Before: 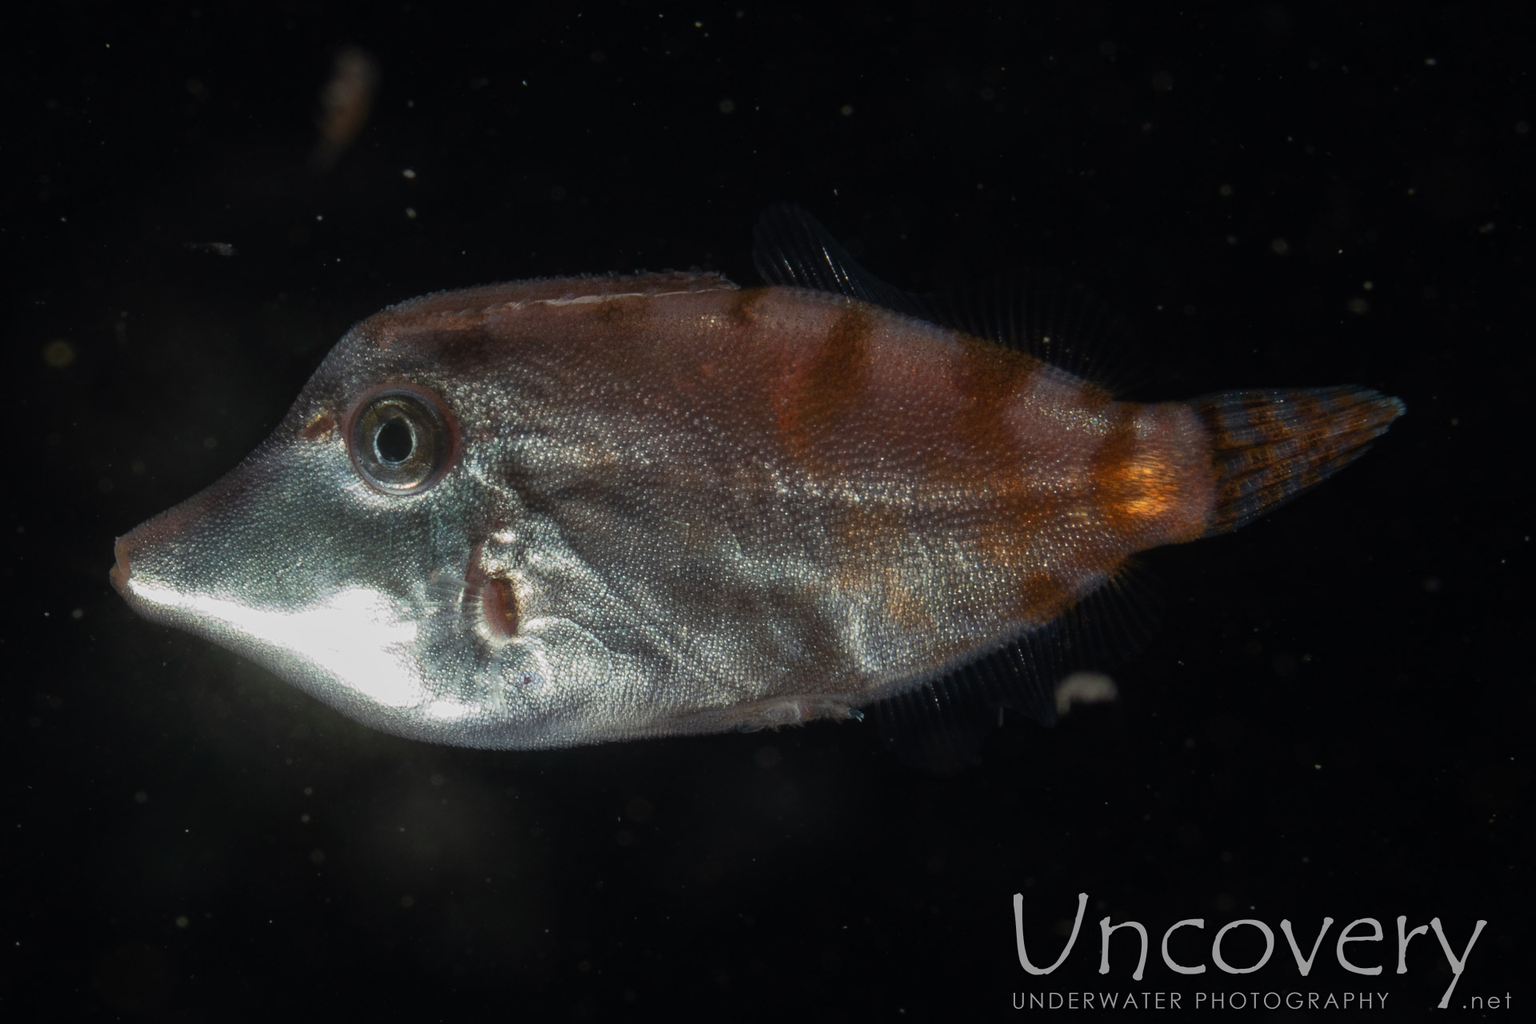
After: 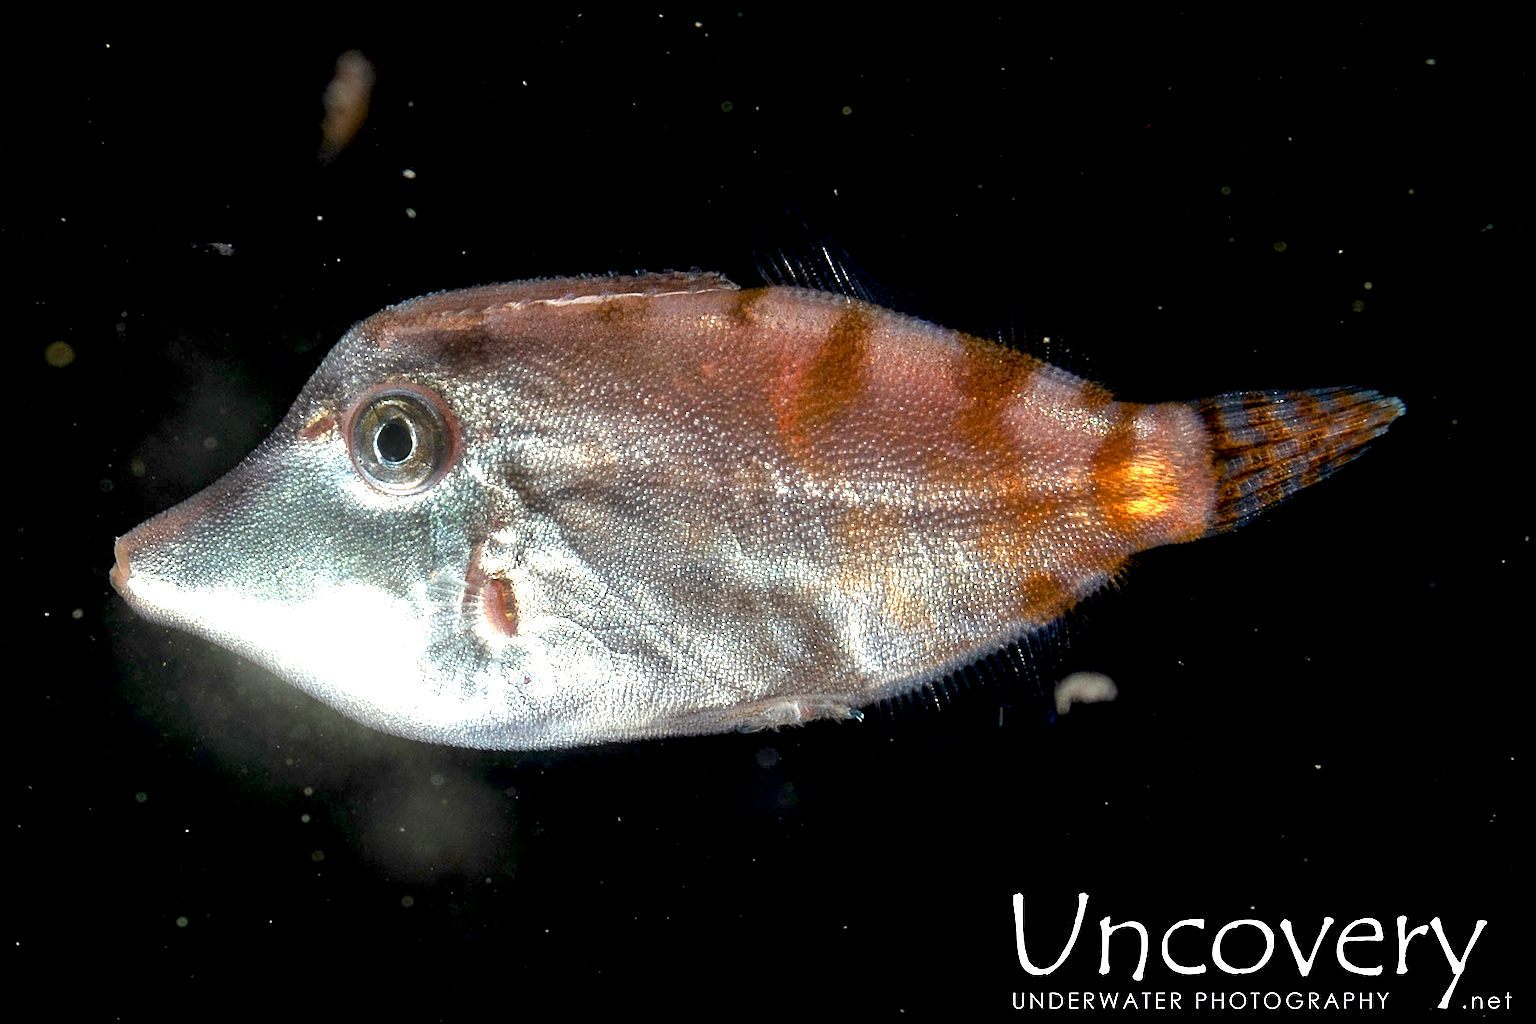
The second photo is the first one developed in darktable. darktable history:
sharpen: on, module defaults
exposure: black level correction 0.005, exposure 2.084 EV, compensate highlight preservation false
